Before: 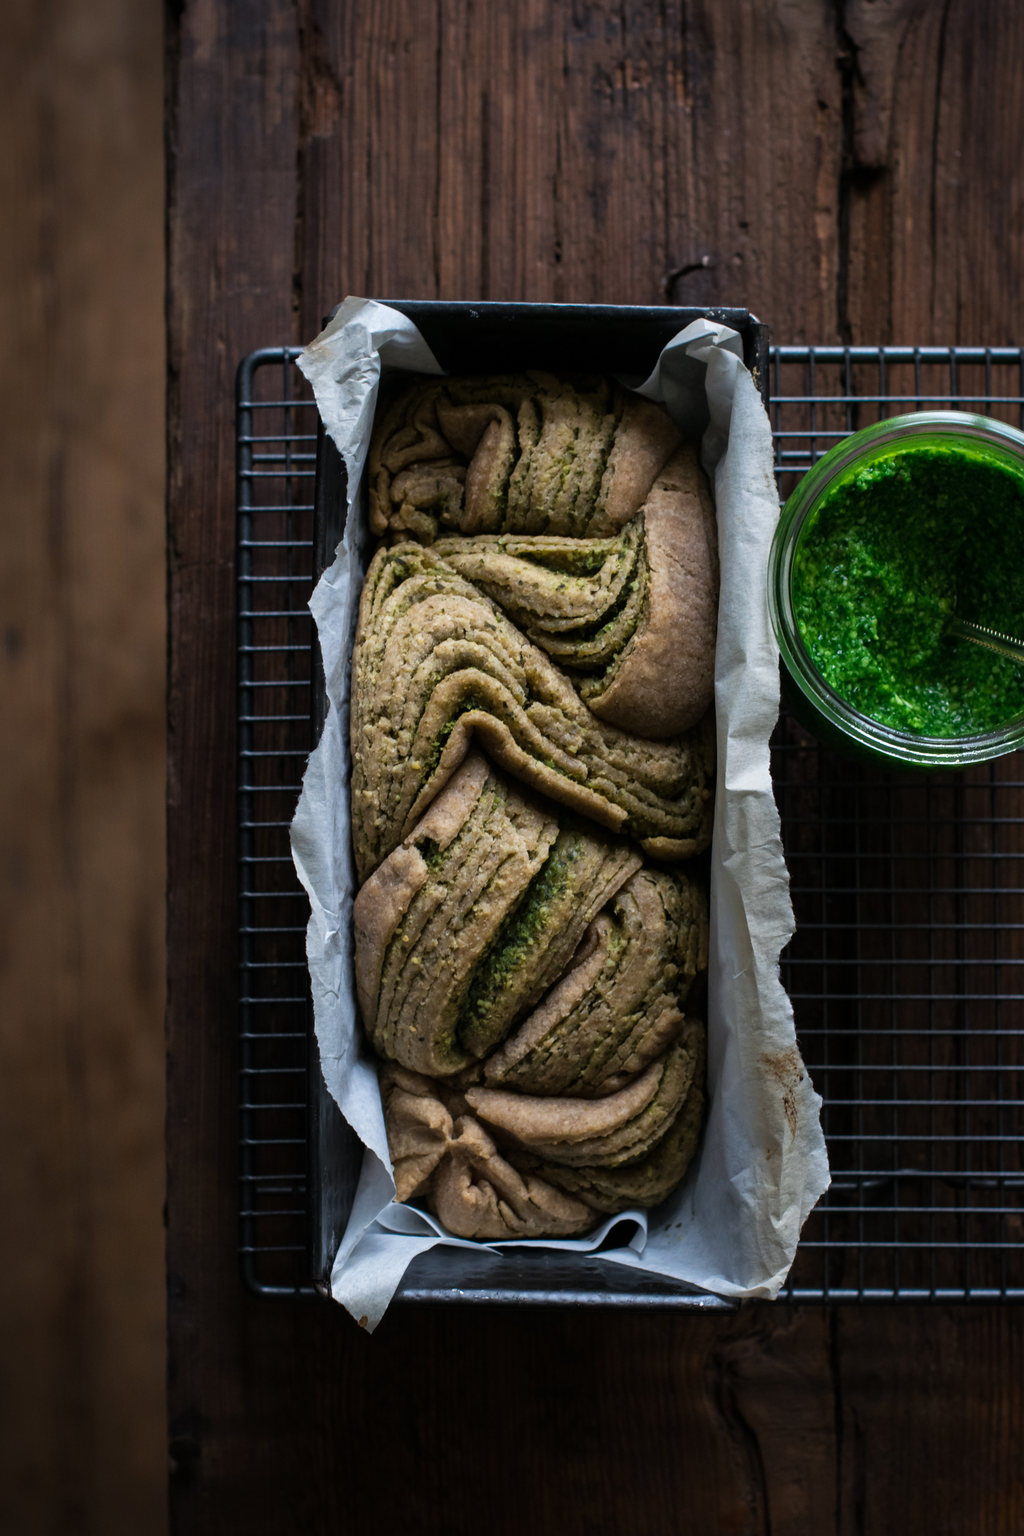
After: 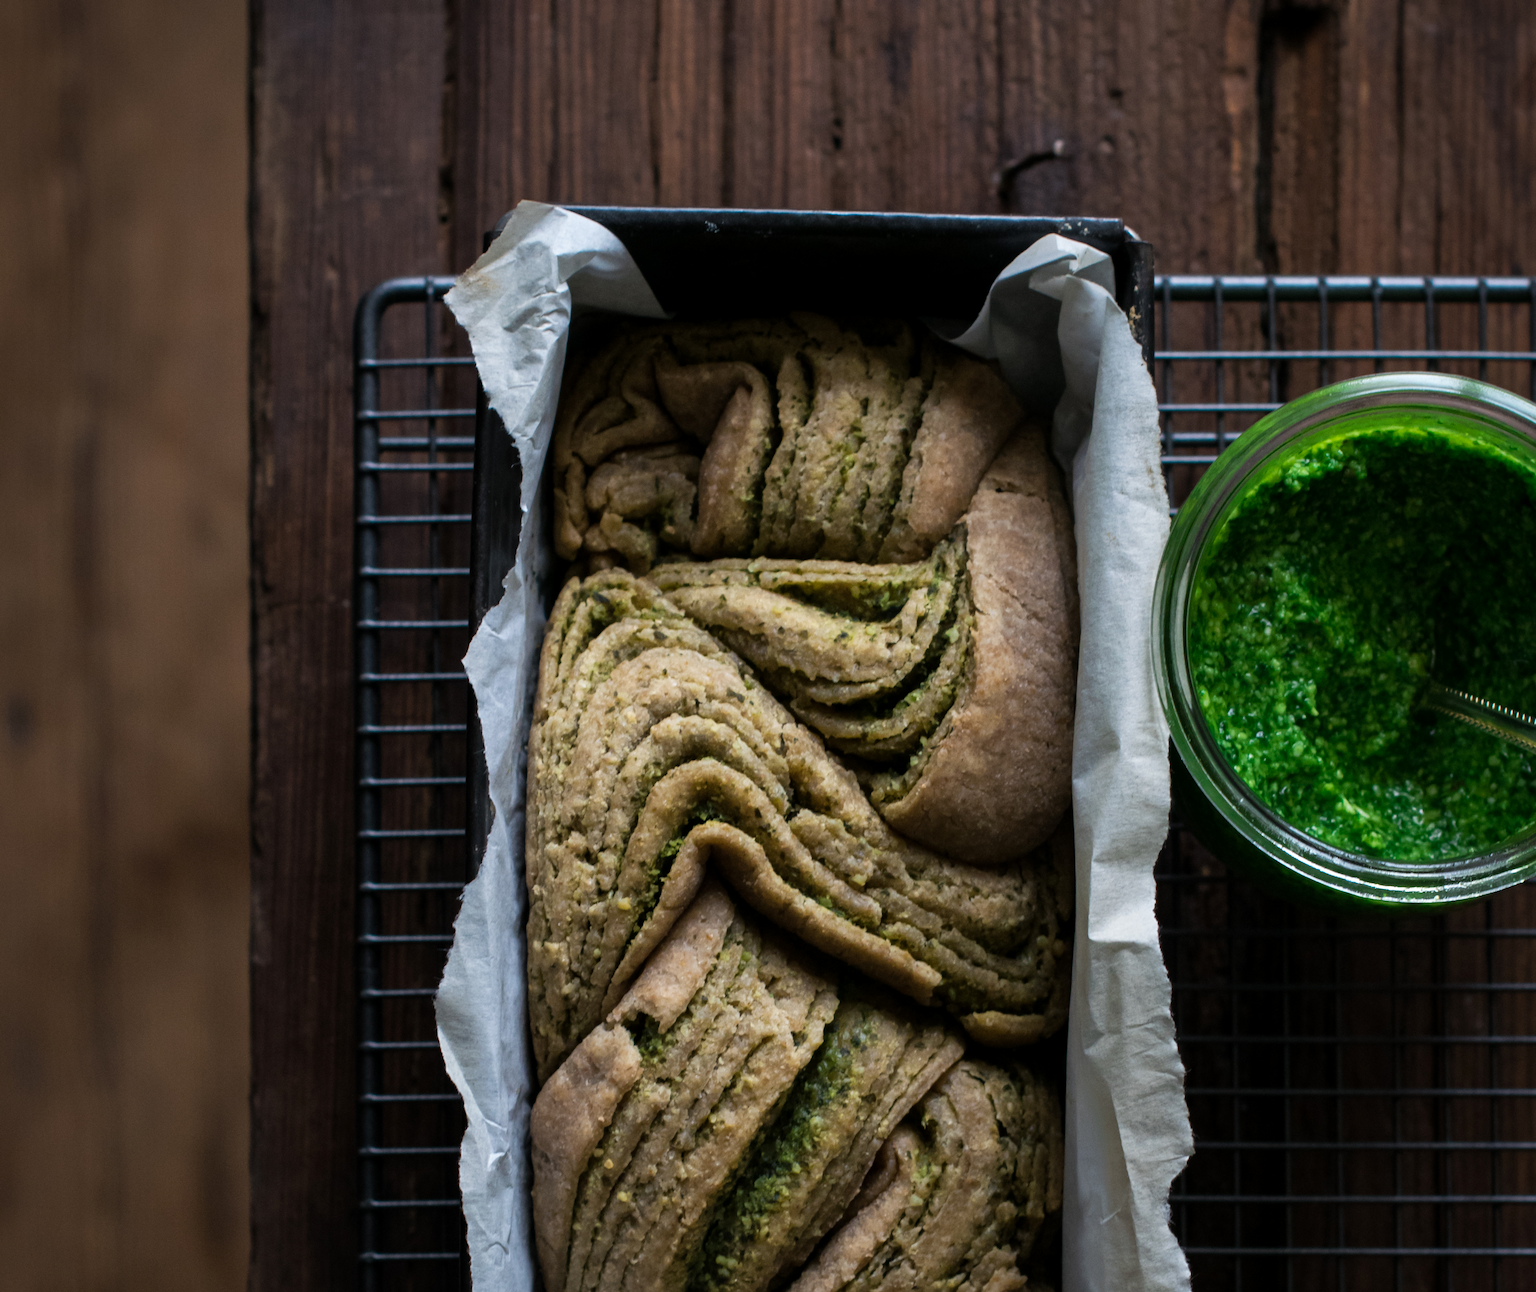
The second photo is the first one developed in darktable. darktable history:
exposure: black level correction 0.001, compensate highlight preservation false
crop and rotate: top 10.605%, bottom 33.274%
